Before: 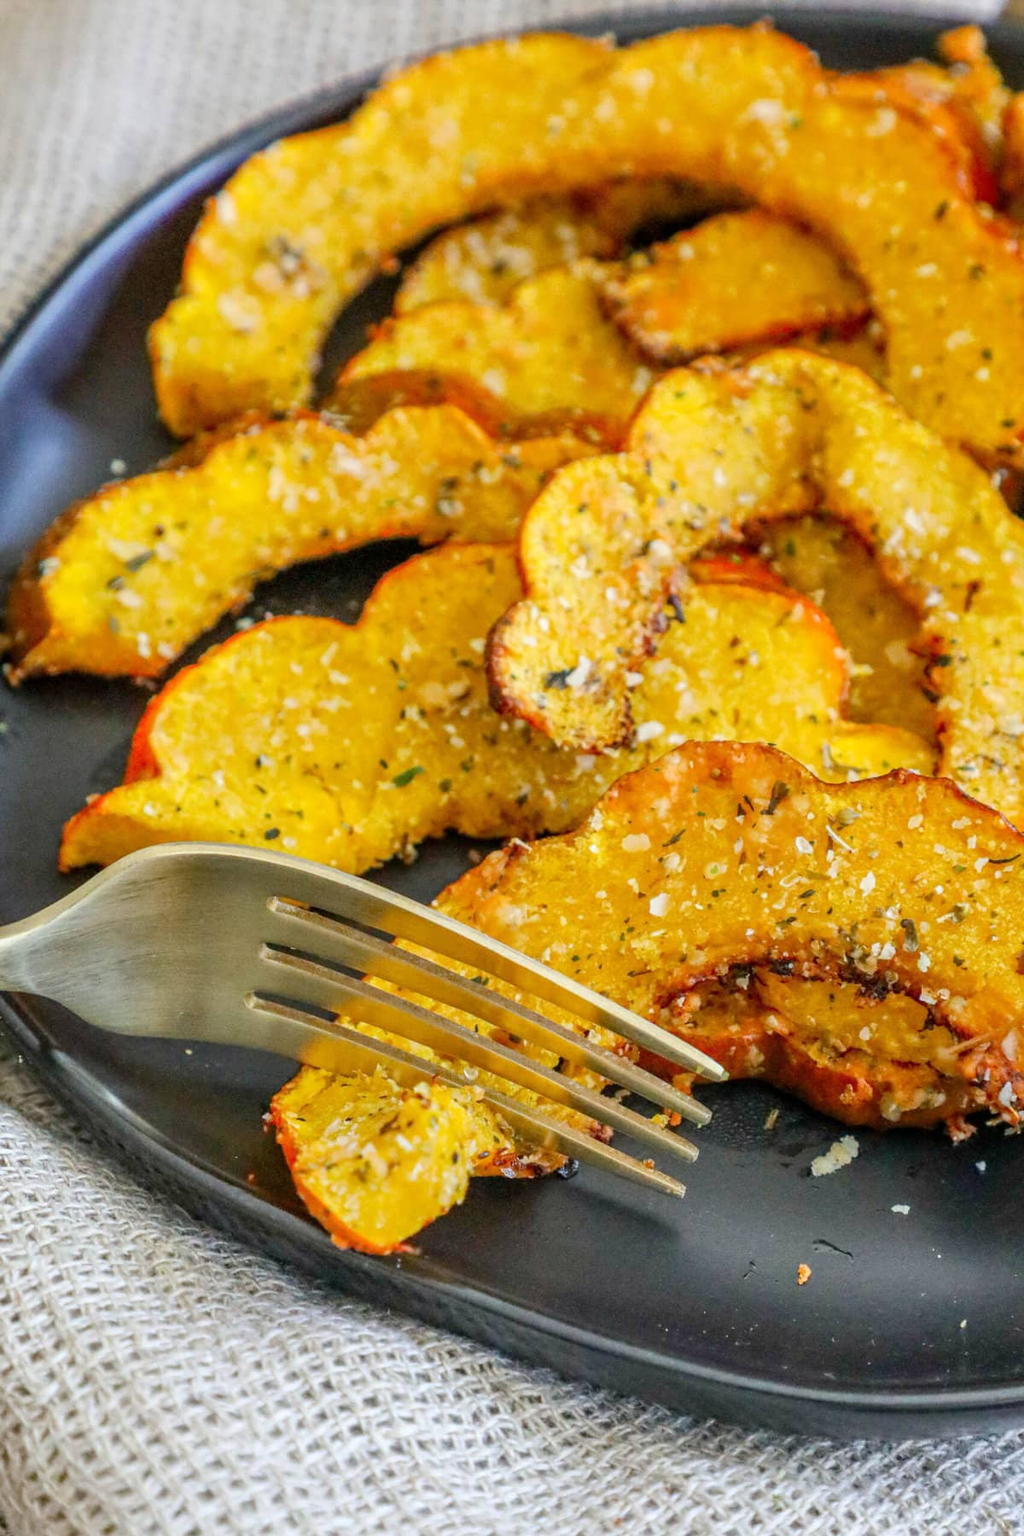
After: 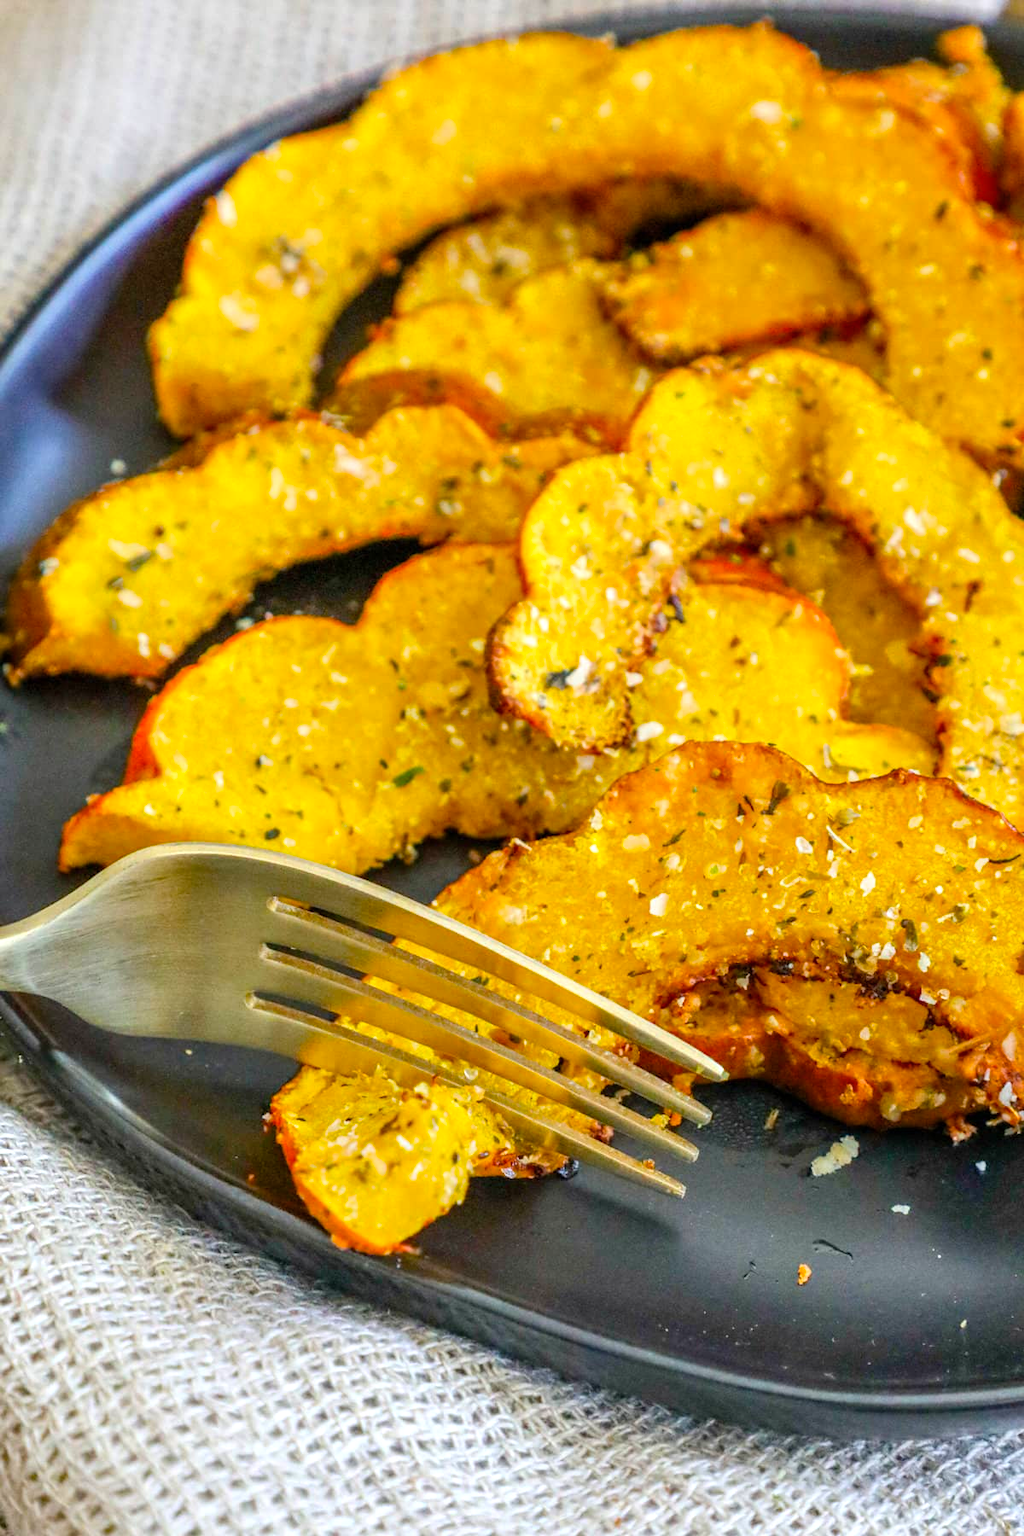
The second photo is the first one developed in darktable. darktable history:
shadows and highlights: radius 46.3, white point adjustment 6.45, compress 79.99%, highlights color adjustment 74.03%, soften with gaussian
color balance rgb: perceptual saturation grading › global saturation 25.879%, global vibrance 20%
